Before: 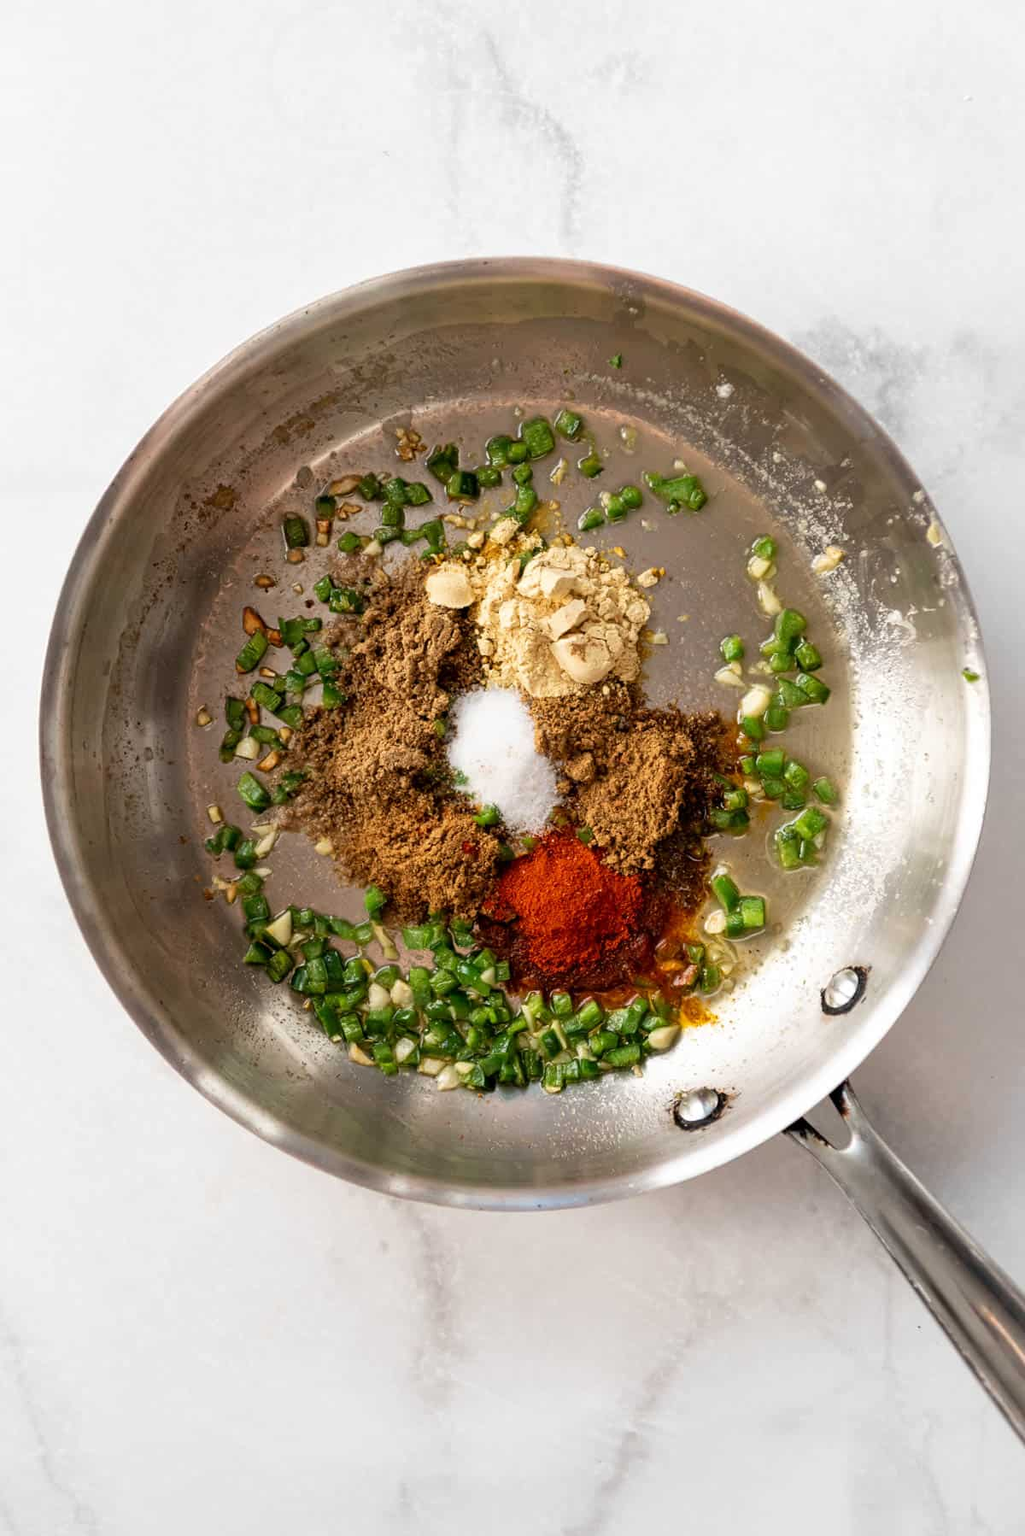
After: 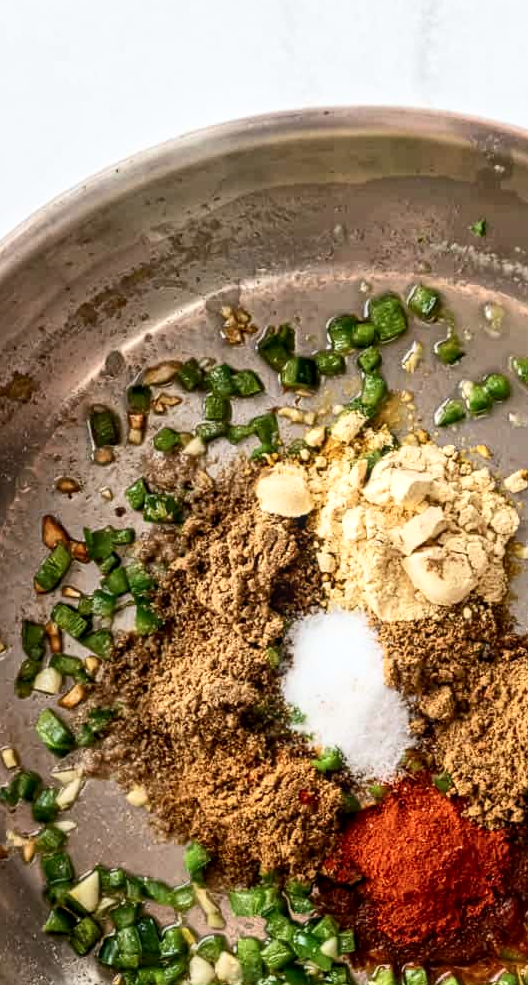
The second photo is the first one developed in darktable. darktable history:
crop: left 20.248%, top 10.86%, right 35.675%, bottom 34.321%
local contrast: on, module defaults
contrast brightness saturation: contrast 0.24, brightness 0.09
white balance: red 0.986, blue 1.01
